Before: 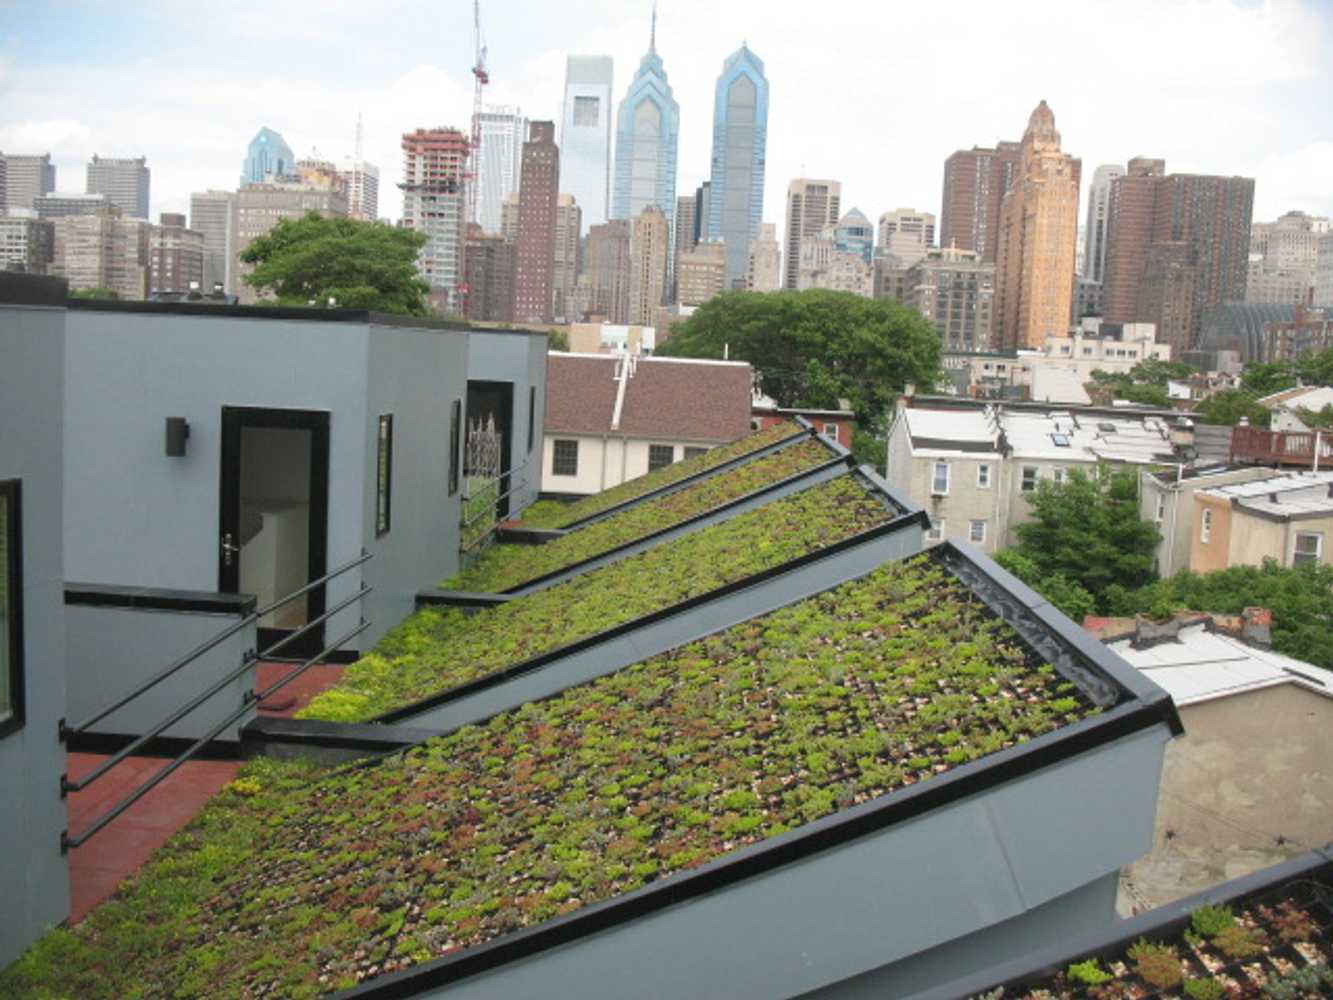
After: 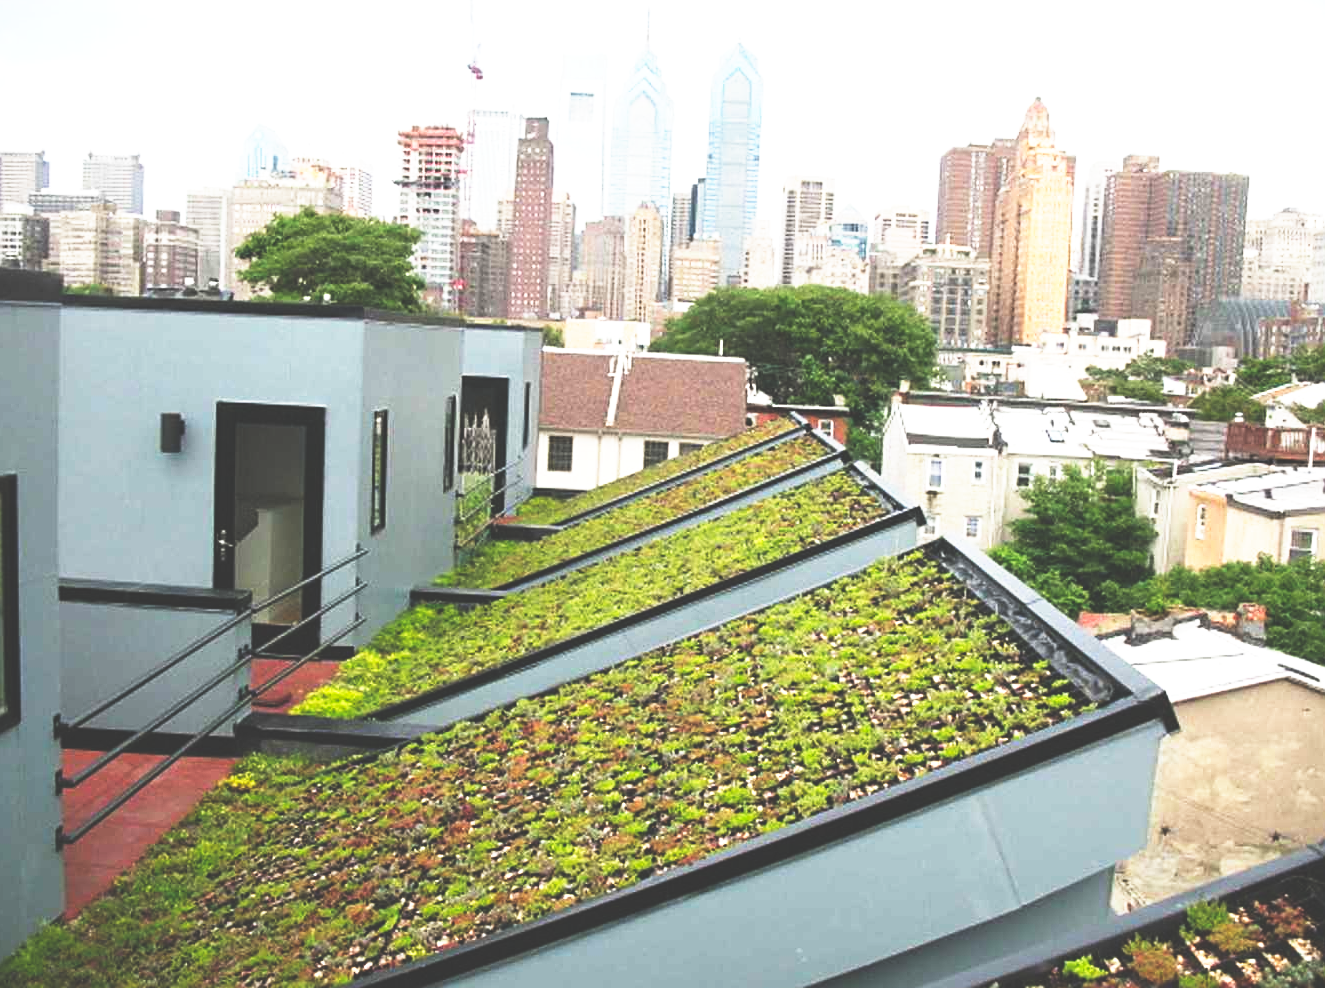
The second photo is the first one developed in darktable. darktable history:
crop: left 0.441%, top 0.487%, right 0.142%, bottom 0.677%
base curve: curves: ch0 [(0, 0.036) (0.007, 0.037) (0.604, 0.887) (1, 1)], preserve colors none
sharpen: radius 1.939
exposure: black level correction 0, exposure 0.498 EV, compensate highlight preservation false
